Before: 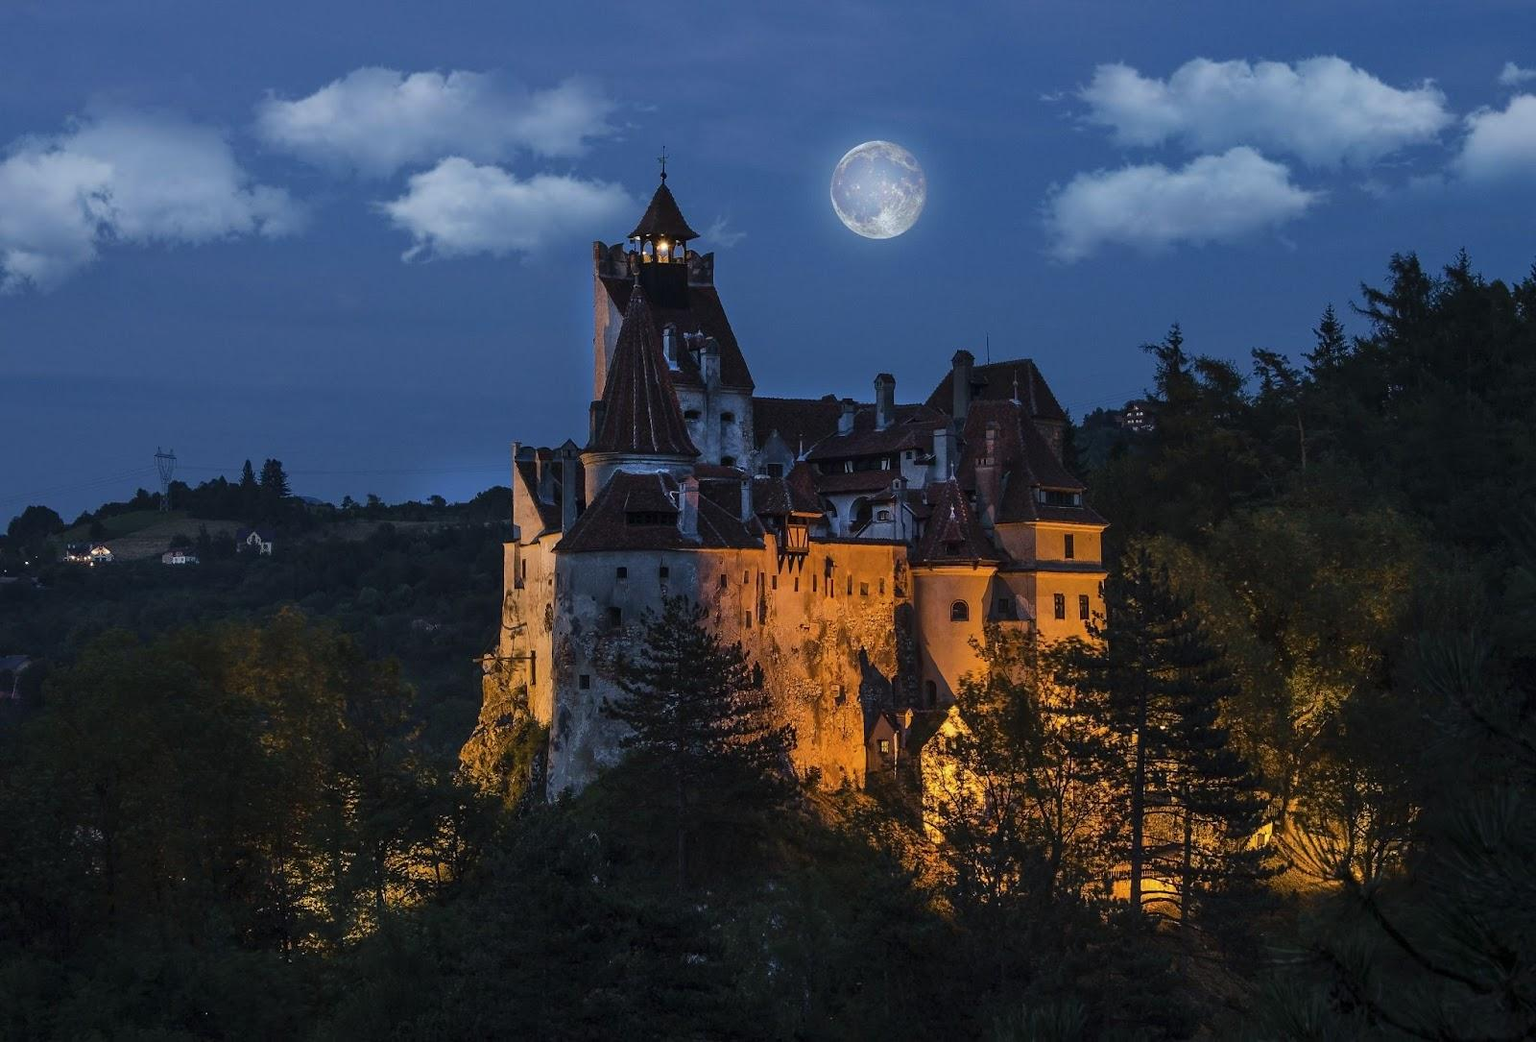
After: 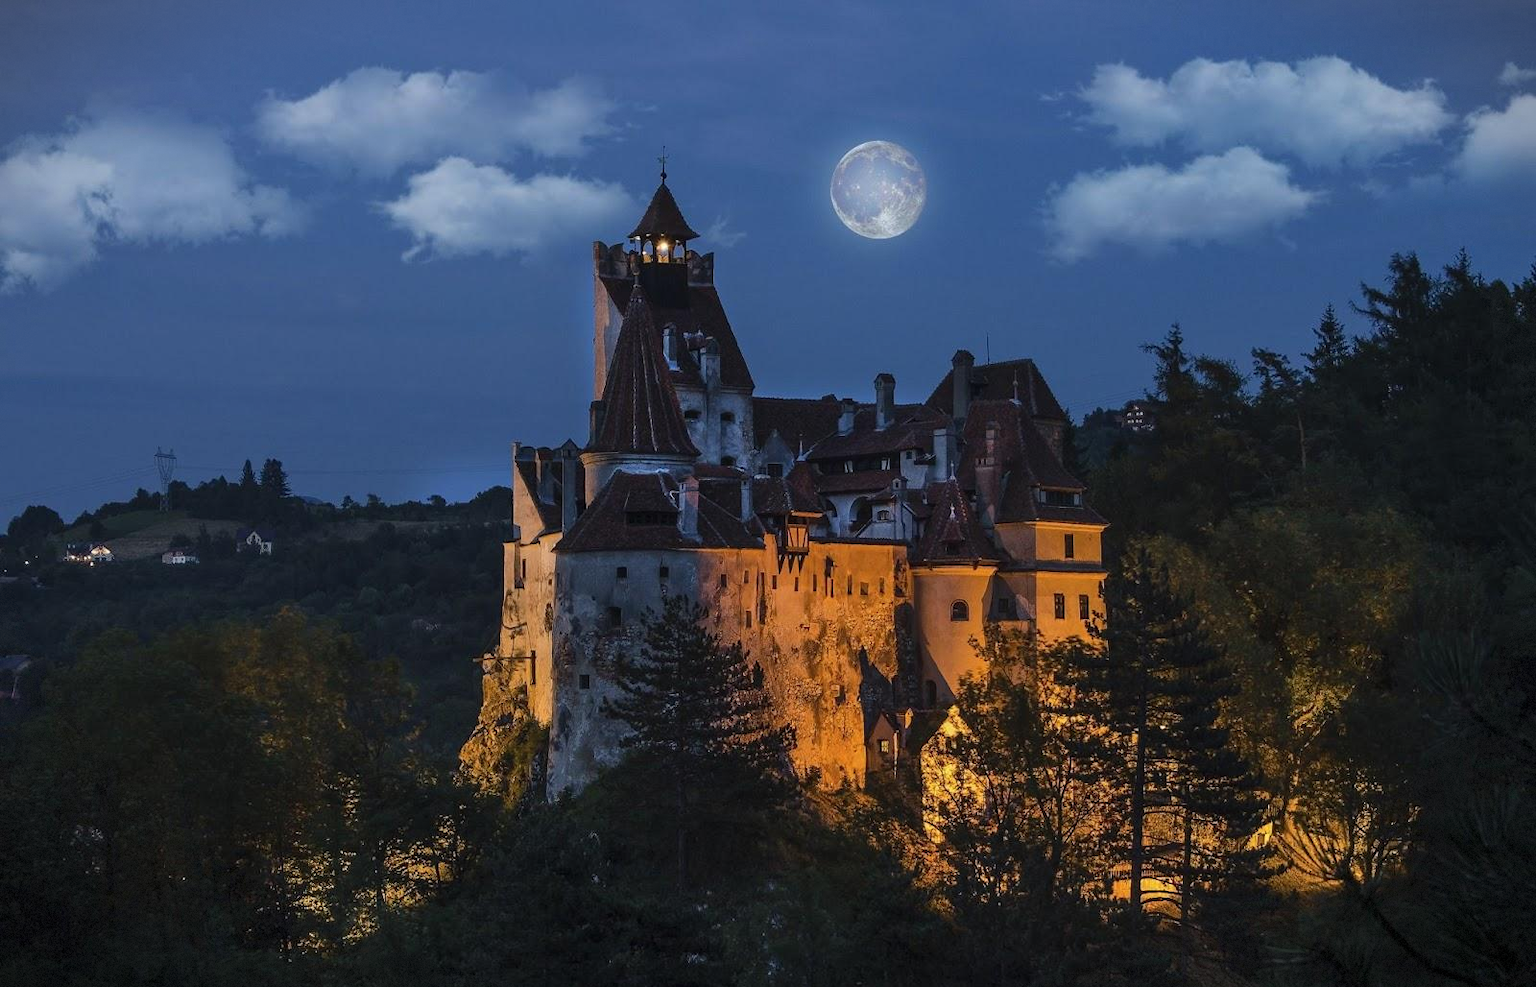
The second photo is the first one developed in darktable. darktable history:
vignetting: fall-off start 100%, brightness -0.406, saturation -0.3, width/height ratio 1.324, dithering 8-bit output, unbound false
shadows and highlights: shadows 20.55, highlights -20.99, soften with gaussian
crop and rotate: top 0%, bottom 5.097%
local contrast: mode bilateral grid, contrast 100, coarseness 100, detail 91%, midtone range 0.2
